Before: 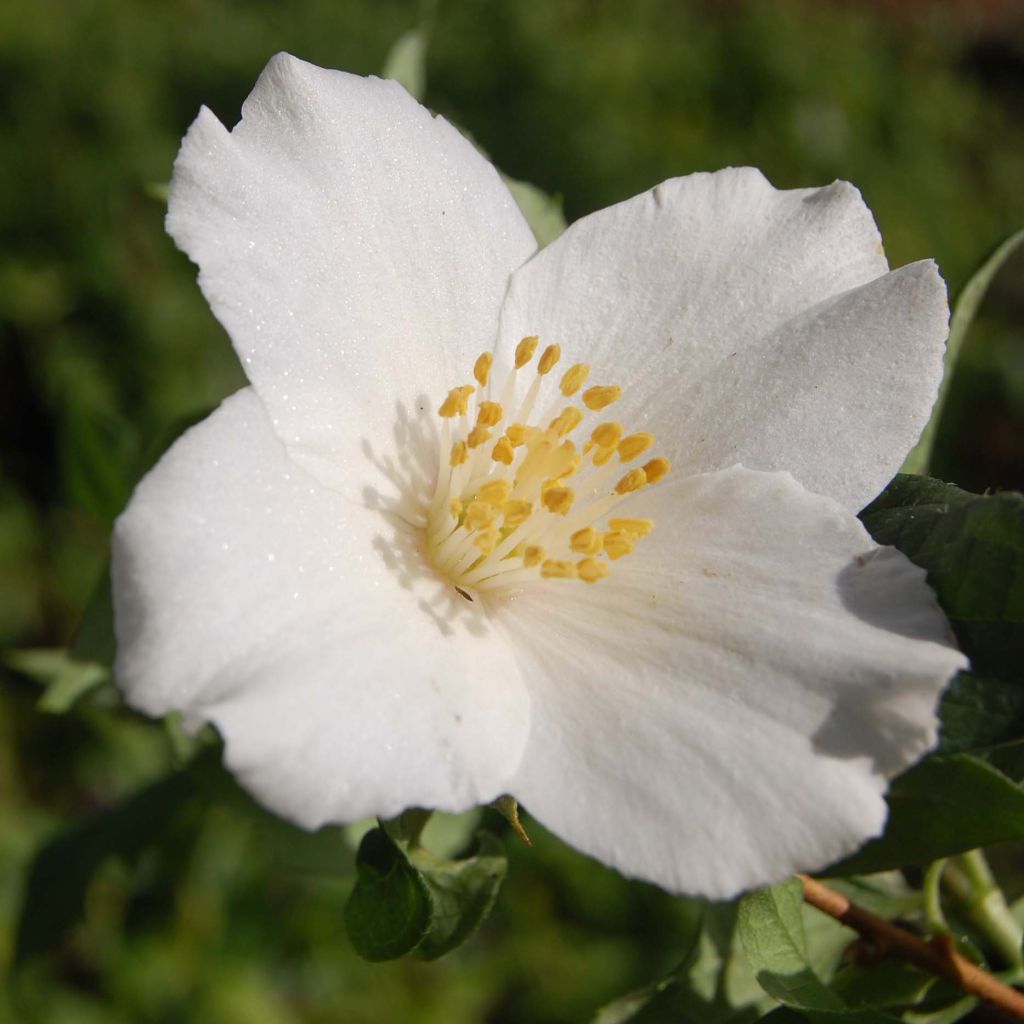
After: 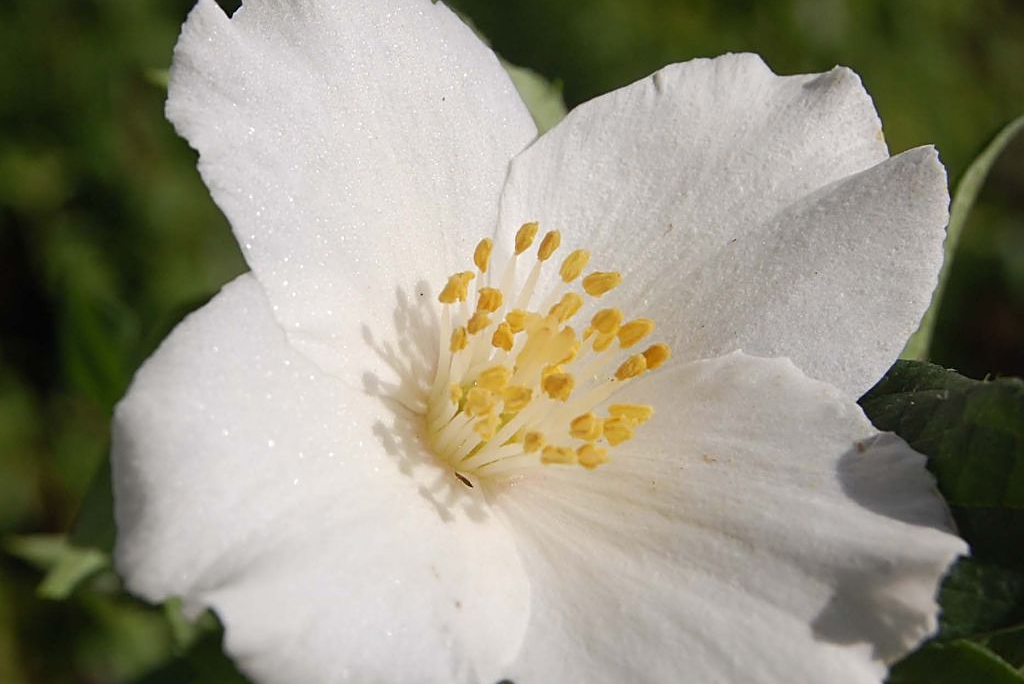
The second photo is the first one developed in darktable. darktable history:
crop: top 11.158%, bottom 22.018%
sharpen: on, module defaults
